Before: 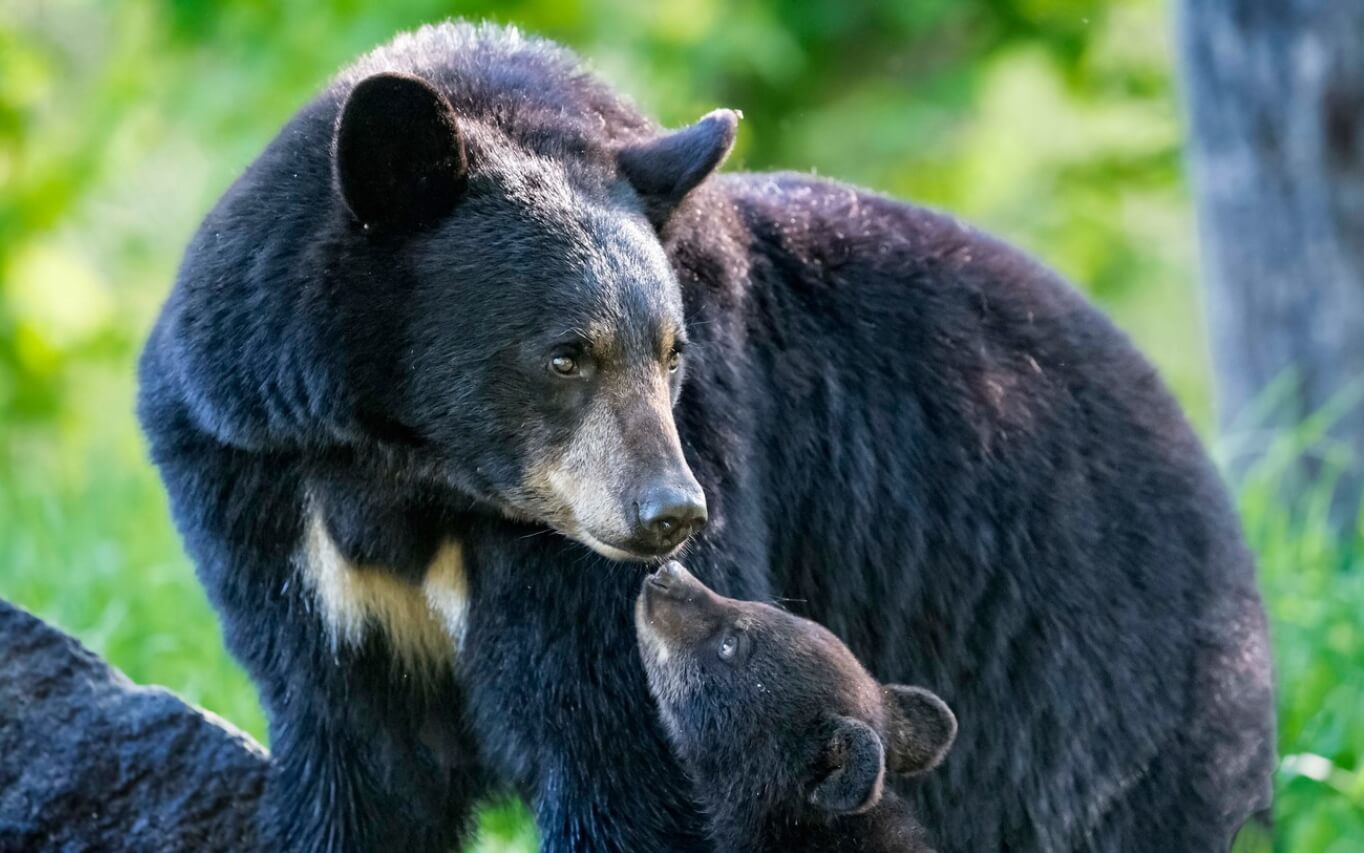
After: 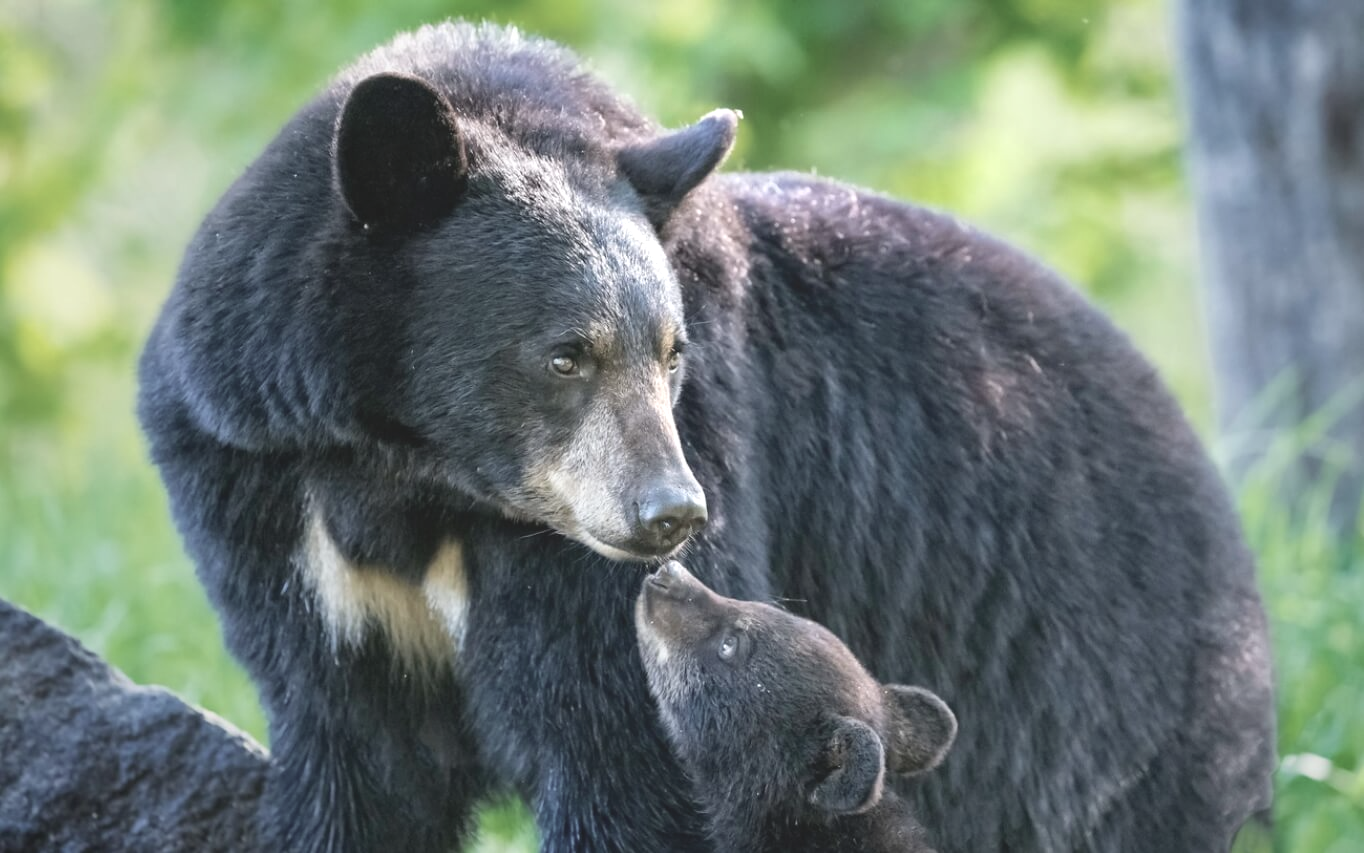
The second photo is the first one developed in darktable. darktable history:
vignetting: fall-off start 15.99%, fall-off radius 99.2%, brightness -0.305, saturation -0.065, center (0.218, -0.227), width/height ratio 0.719
exposure: black level correction 0, exposure 1.1 EV, compensate highlight preservation false
contrast brightness saturation: contrast -0.267, saturation -0.437
